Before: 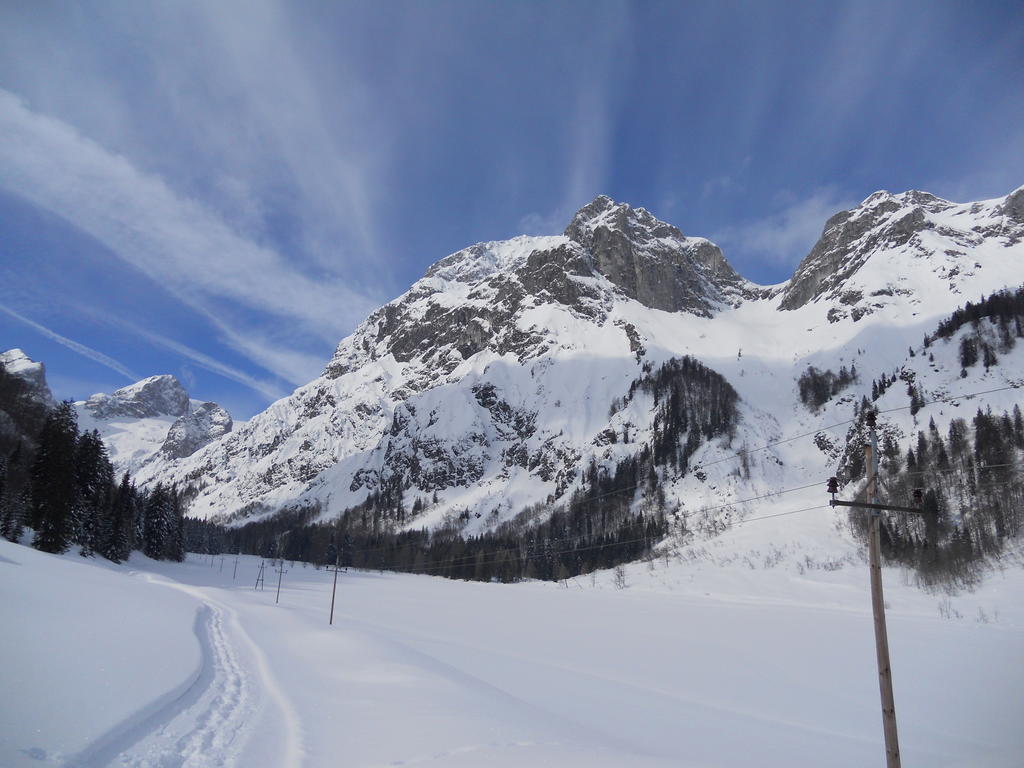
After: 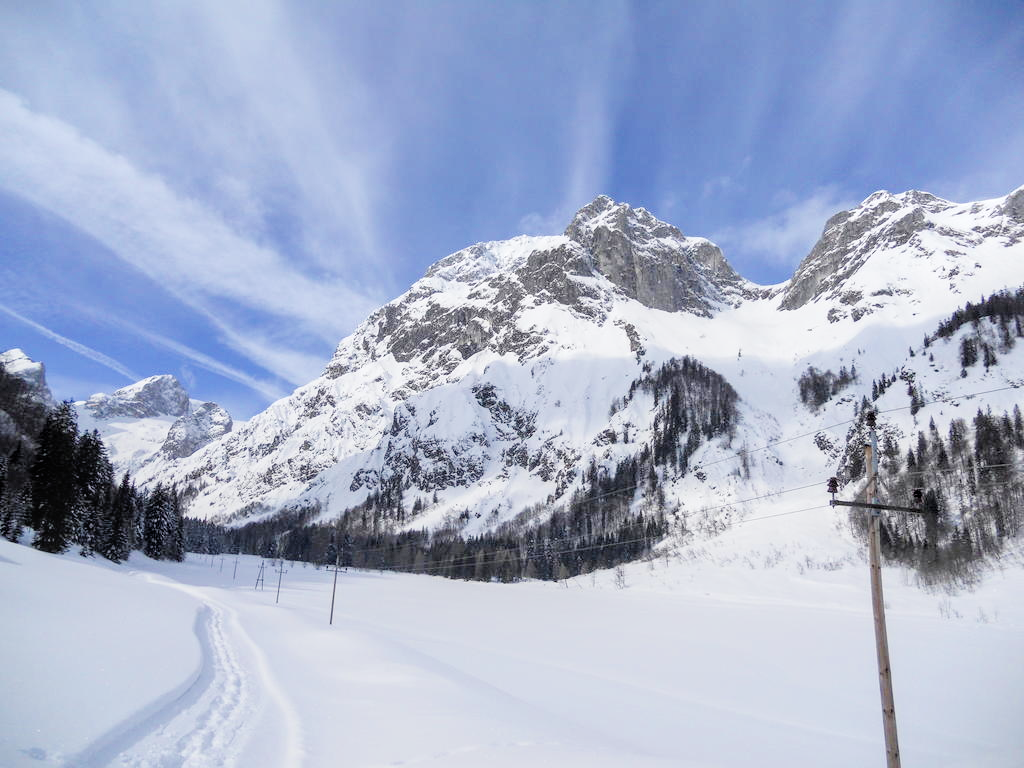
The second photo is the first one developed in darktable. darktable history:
local contrast: on, module defaults
filmic rgb: black relative exposure -5 EV, hardness 2.88, highlights saturation mix -30%
exposure: black level correction 0, exposure 1.2 EV, compensate highlight preservation false
color balance rgb: perceptual saturation grading › global saturation 20%
